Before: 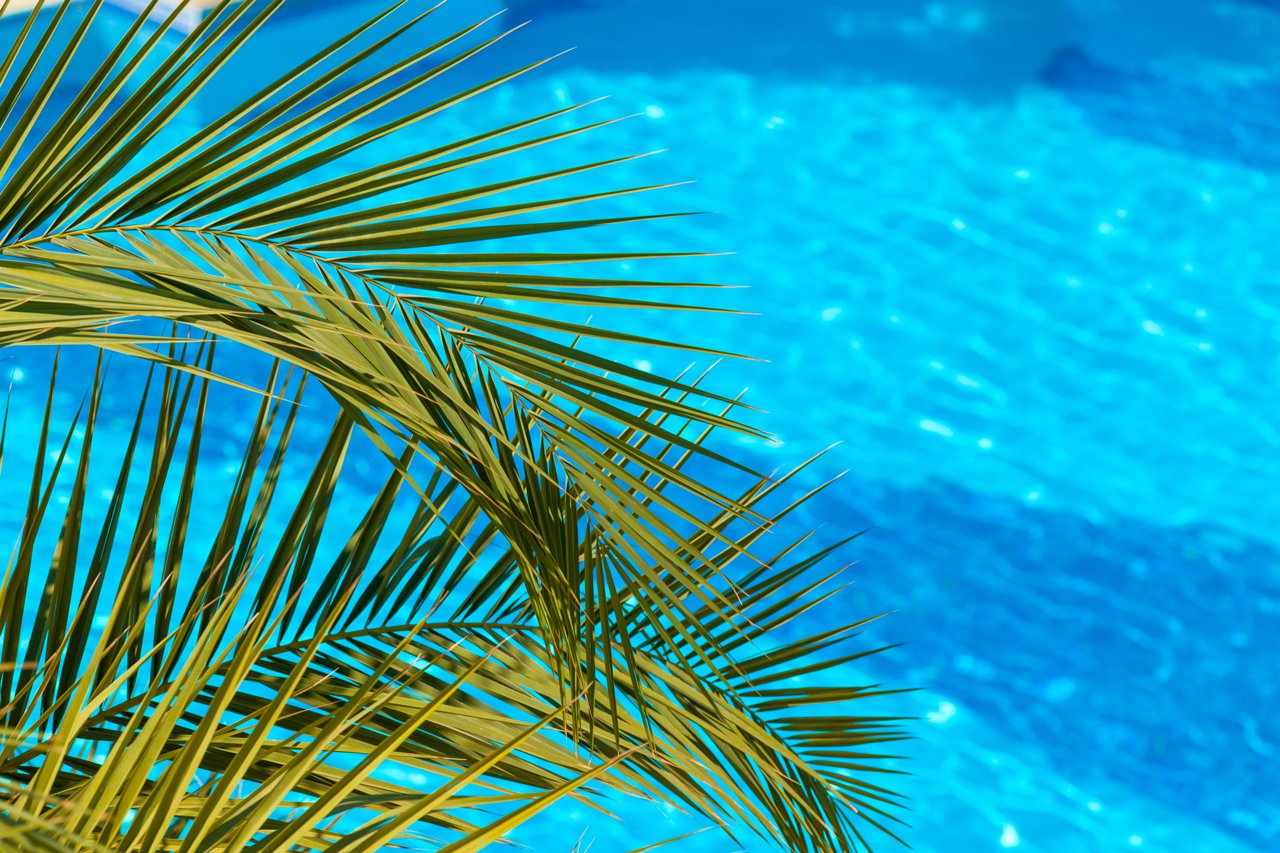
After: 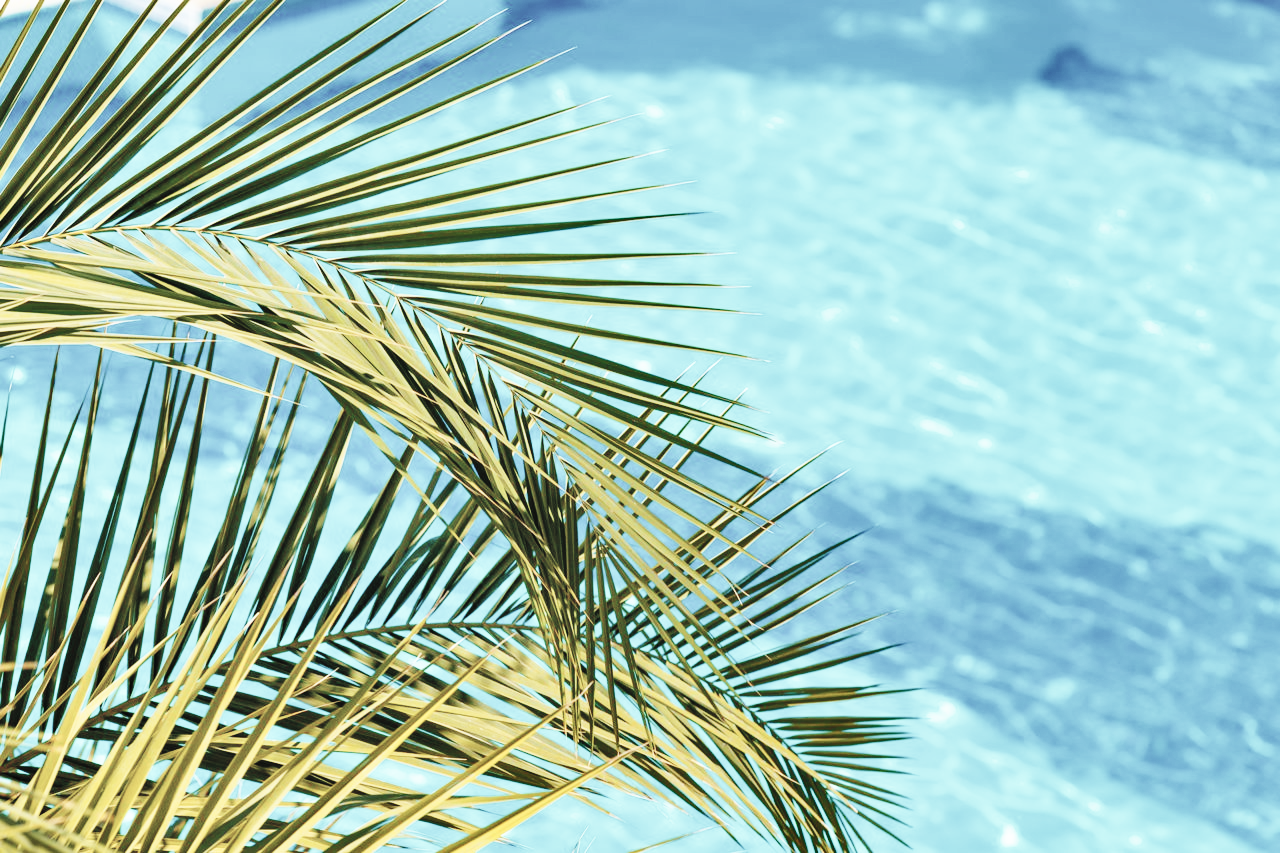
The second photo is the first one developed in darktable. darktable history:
shadows and highlights: low approximation 0.01, soften with gaussian
base curve: curves: ch0 [(0, 0) (0, 0) (0.002, 0.001) (0.008, 0.003) (0.019, 0.011) (0.037, 0.037) (0.064, 0.11) (0.102, 0.232) (0.152, 0.379) (0.216, 0.524) (0.296, 0.665) (0.394, 0.789) (0.512, 0.881) (0.651, 0.945) (0.813, 0.986) (1, 1)], preserve colors none
contrast brightness saturation: brightness 0.18, saturation -0.5
